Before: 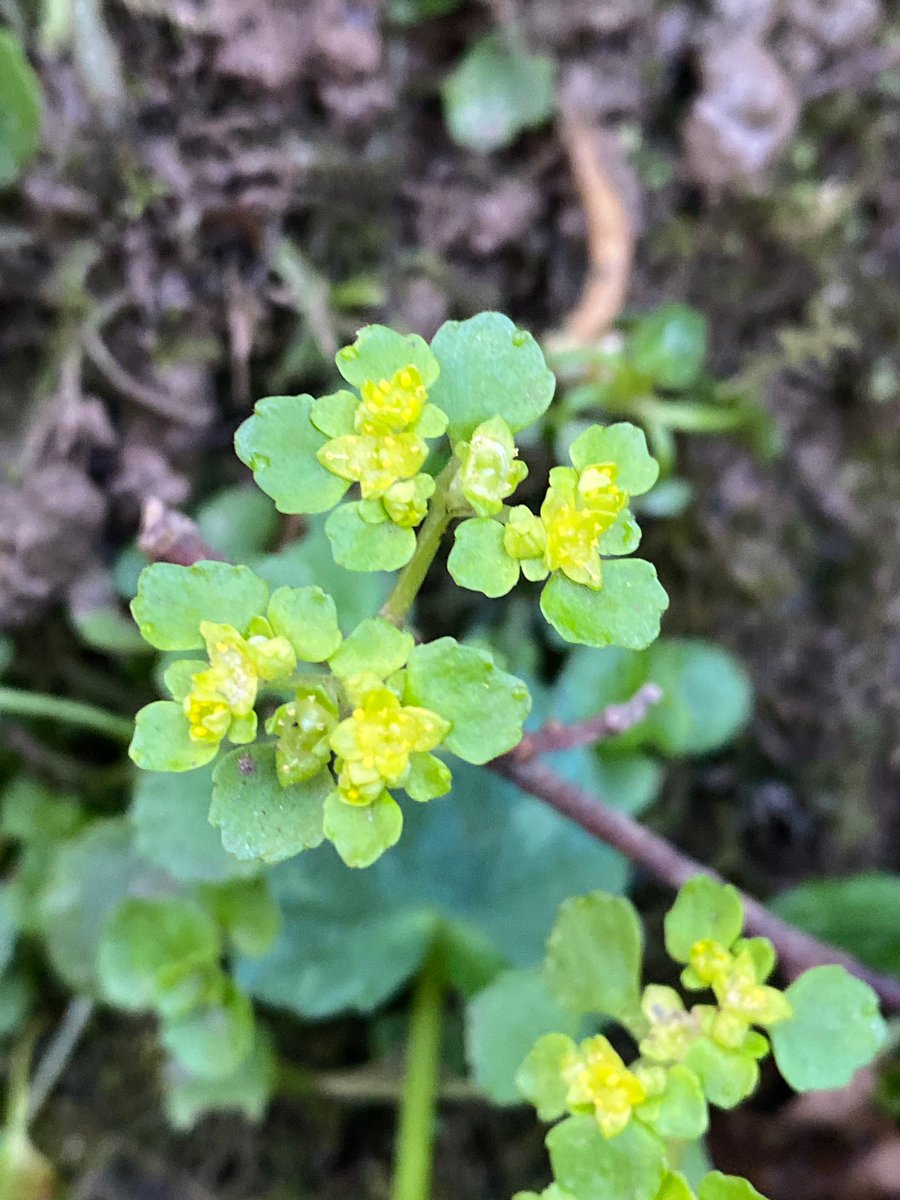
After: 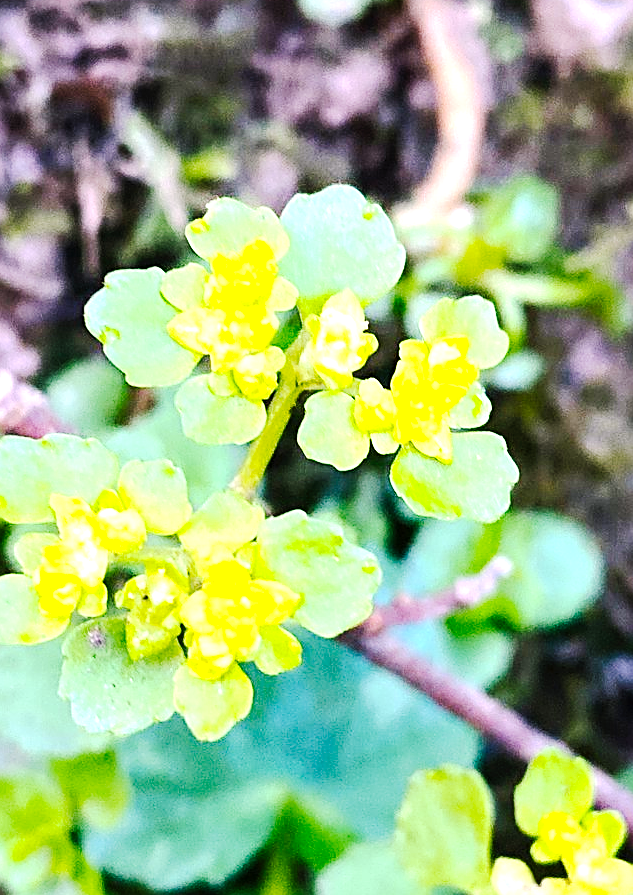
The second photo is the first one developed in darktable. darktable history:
exposure: exposure 0.494 EV, compensate highlight preservation false
crop and rotate: left 16.691%, top 10.65%, right 12.88%, bottom 14.716%
color balance rgb: highlights gain › chroma 1.551%, highlights gain › hue 308.1°, perceptual saturation grading › global saturation 24.914%, perceptual brilliance grading › highlights 11.35%, global vibrance 20%
tone curve: curves: ch0 [(0, 0) (0.003, 0.002) (0.011, 0.009) (0.025, 0.019) (0.044, 0.031) (0.069, 0.04) (0.1, 0.059) (0.136, 0.092) (0.177, 0.134) (0.224, 0.192) (0.277, 0.262) (0.335, 0.348) (0.399, 0.446) (0.468, 0.554) (0.543, 0.646) (0.623, 0.731) (0.709, 0.807) (0.801, 0.867) (0.898, 0.931) (1, 1)], preserve colors none
sharpen: on, module defaults
